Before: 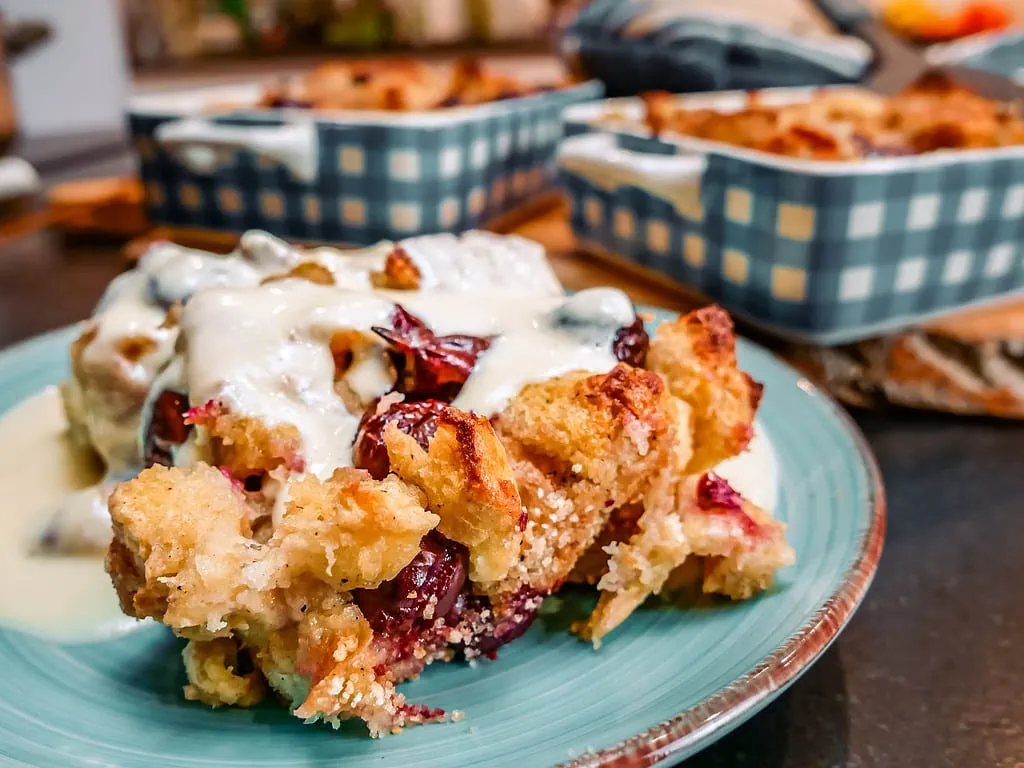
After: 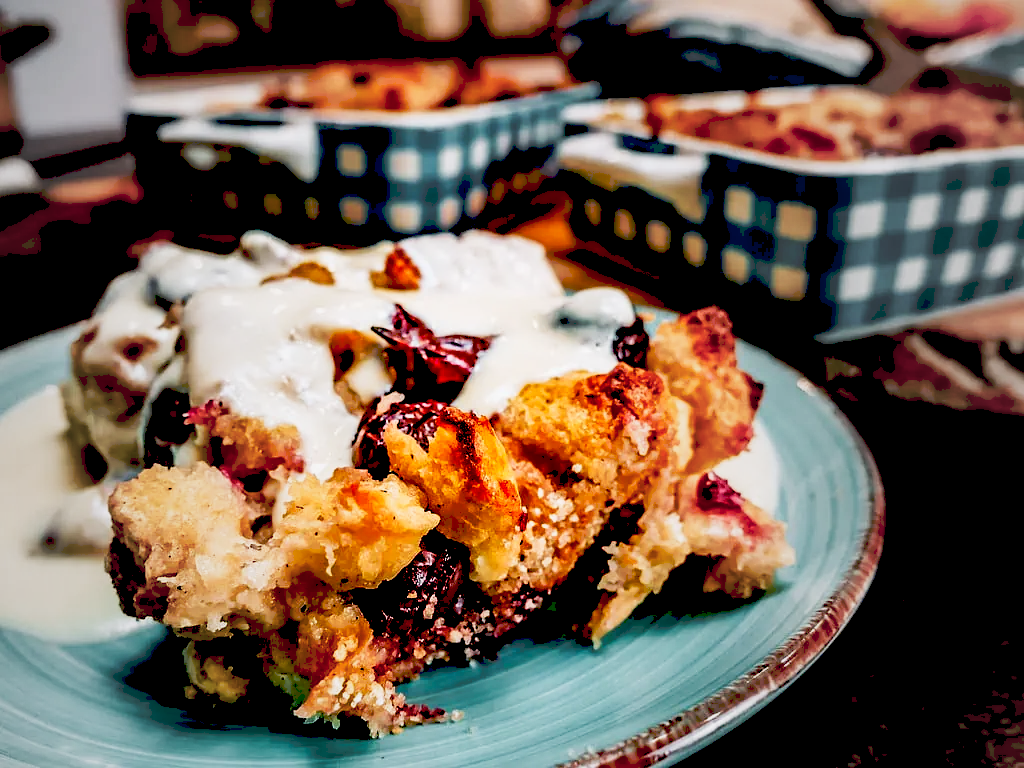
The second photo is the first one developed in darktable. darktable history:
vignetting: fall-off start 18.21%, fall-off radius 137.95%, brightness -0.207, center (-0.078, 0.066), width/height ratio 0.62, shape 0.59
exposure: black level correction 0.1, exposure -0.092 EV, compensate highlight preservation false
tone curve: curves: ch0 [(0, 0) (0.003, 0.24) (0.011, 0.24) (0.025, 0.24) (0.044, 0.244) (0.069, 0.244) (0.1, 0.252) (0.136, 0.264) (0.177, 0.274) (0.224, 0.284) (0.277, 0.313) (0.335, 0.361) (0.399, 0.415) (0.468, 0.498) (0.543, 0.595) (0.623, 0.695) (0.709, 0.793) (0.801, 0.883) (0.898, 0.942) (1, 1)], preserve colors none
